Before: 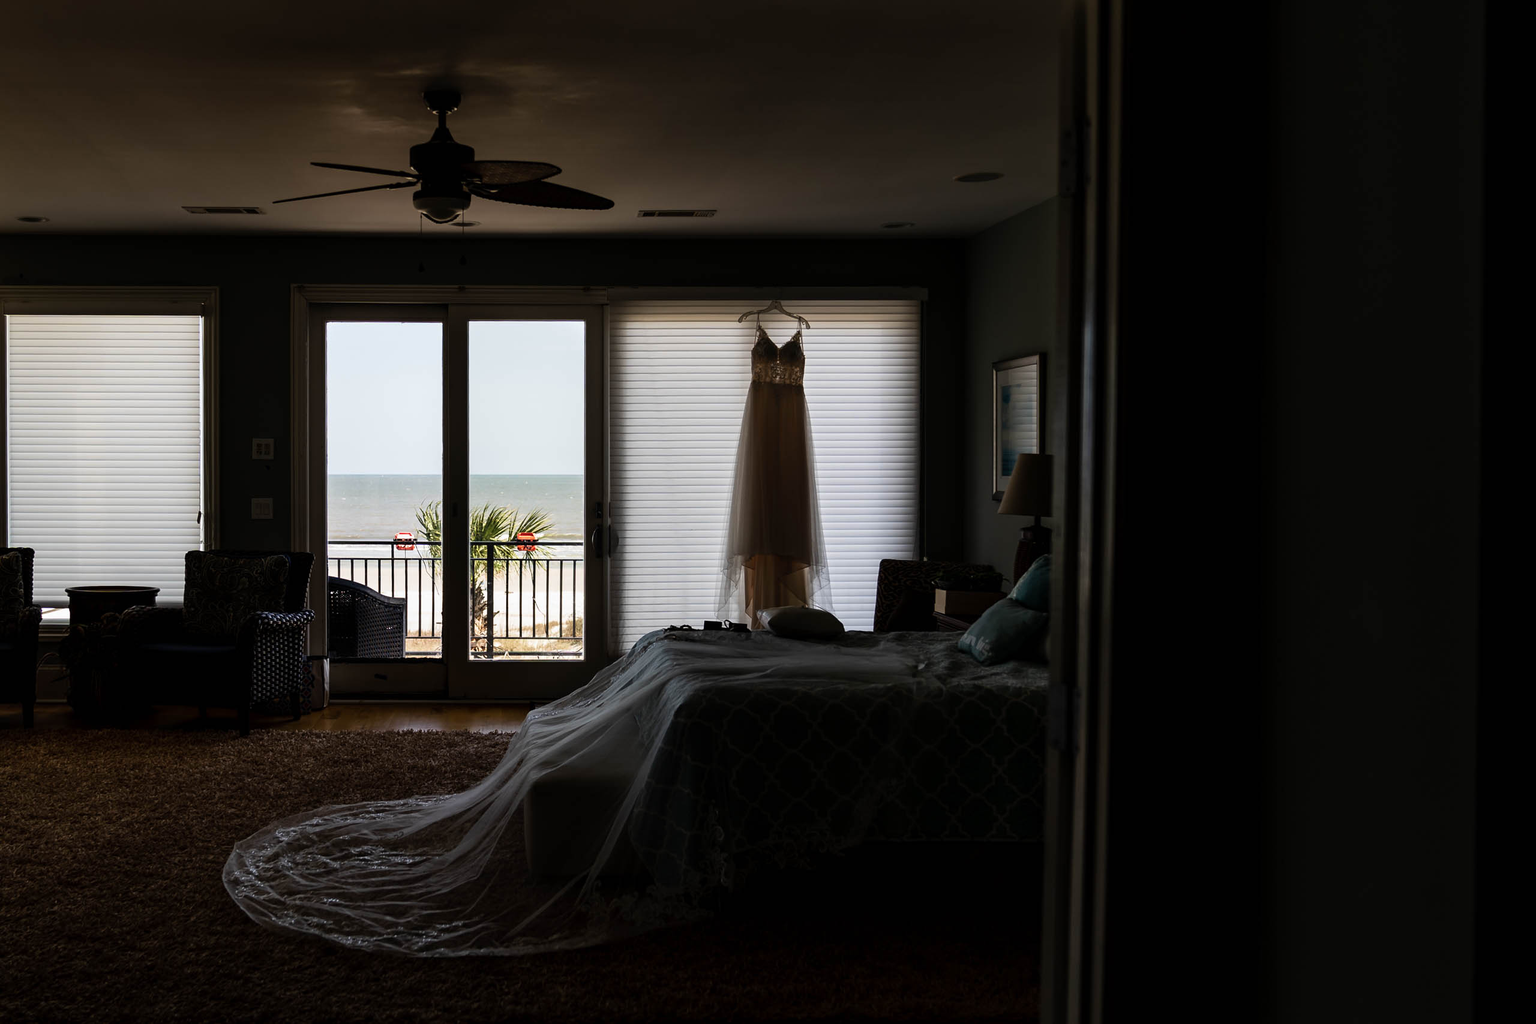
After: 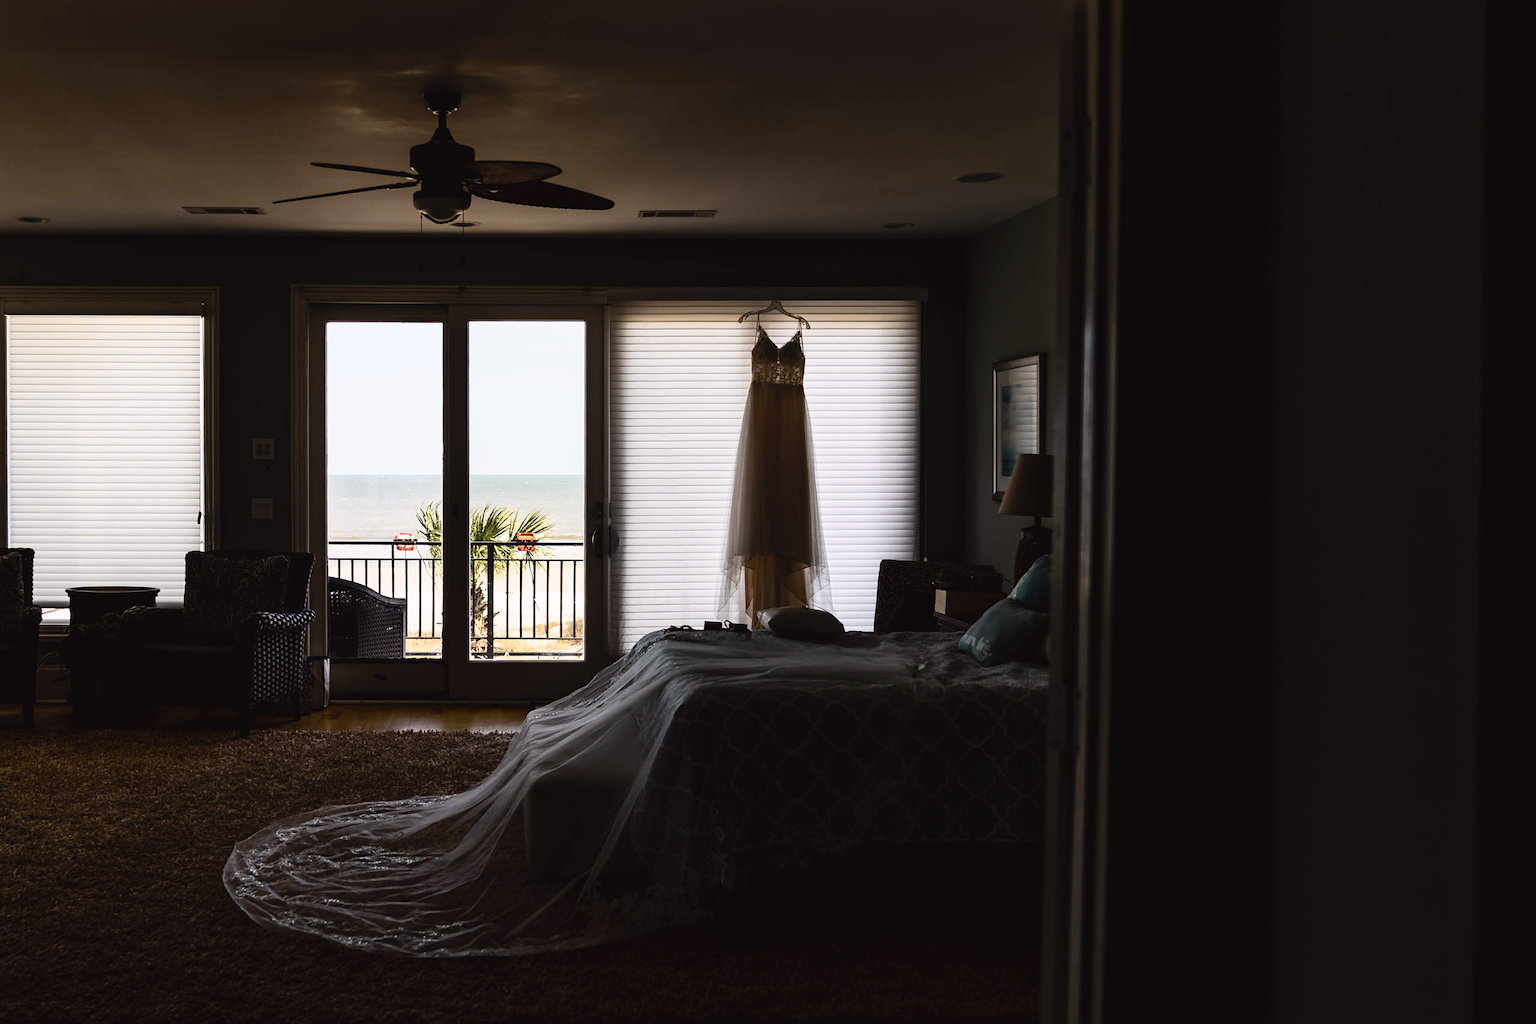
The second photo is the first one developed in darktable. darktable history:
tone curve: curves: ch0 [(0.003, 0.029) (0.202, 0.232) (0.46, 0.56) (0.611, 0.739) (0.843, 0.941) (1, 0.99)]; ch1 [(0, 0) (0.35, 0.356) (0.45, 0.453) (0.508, 0.515) (0.617, 0.601) (1, 1)]; ch2 [(0, 0) (0.456, 0.469) (0.5, 0.5) (0.556, 0.566) (0.635, 0.642) (1, 1)], color space Lab, independent channels, preserve colors none
